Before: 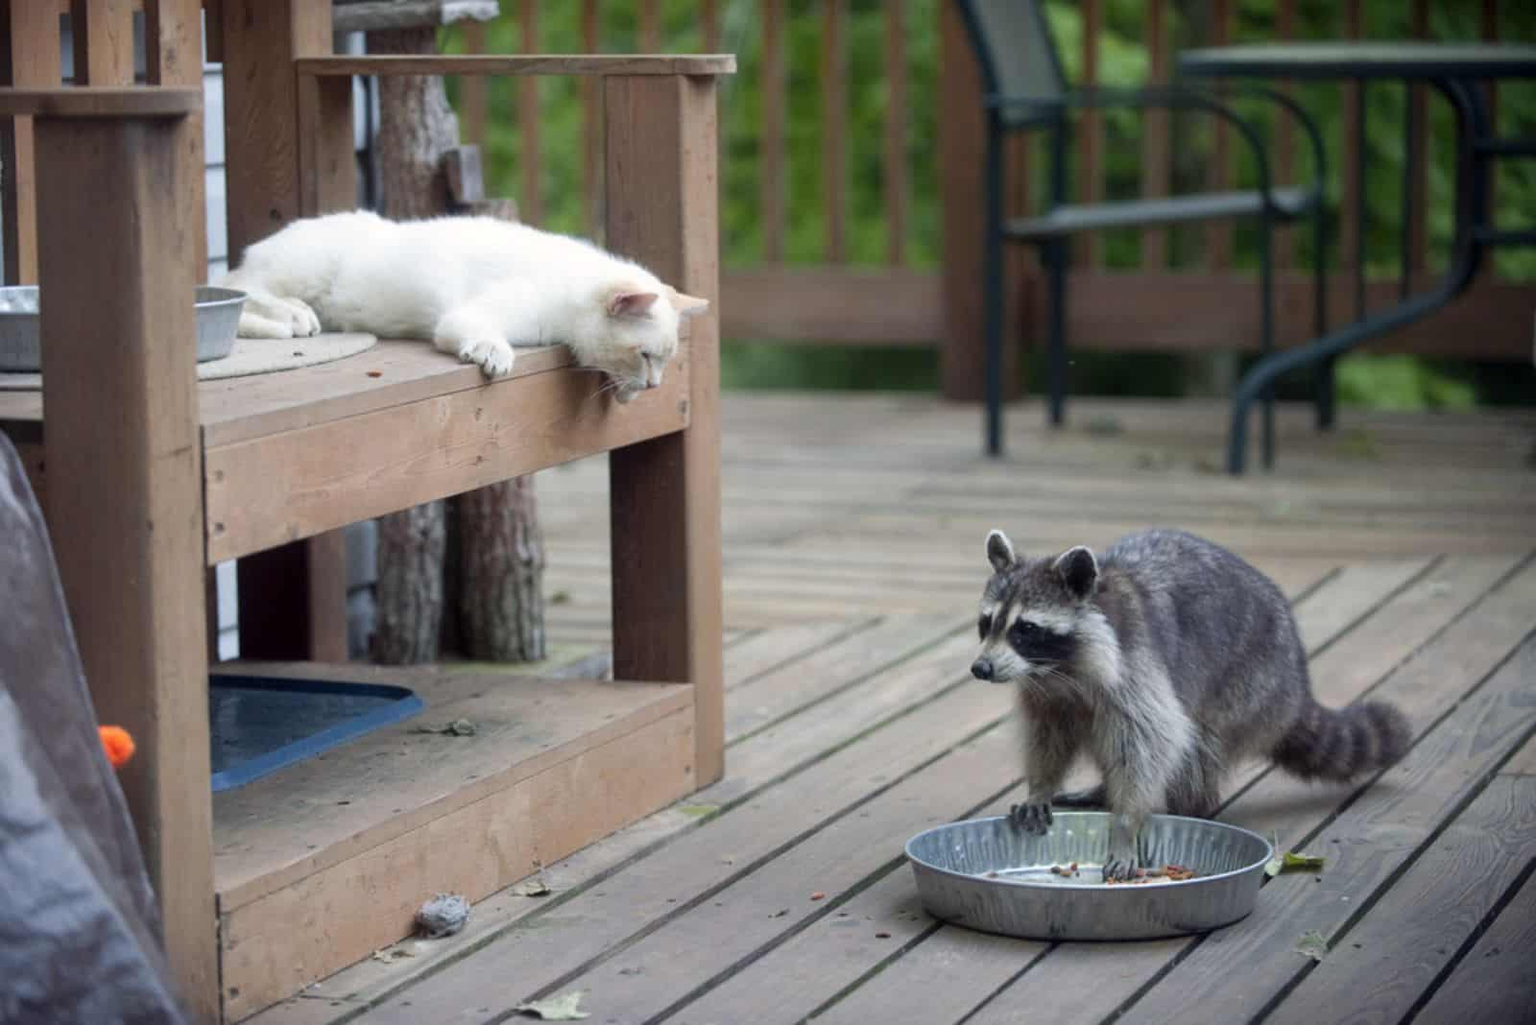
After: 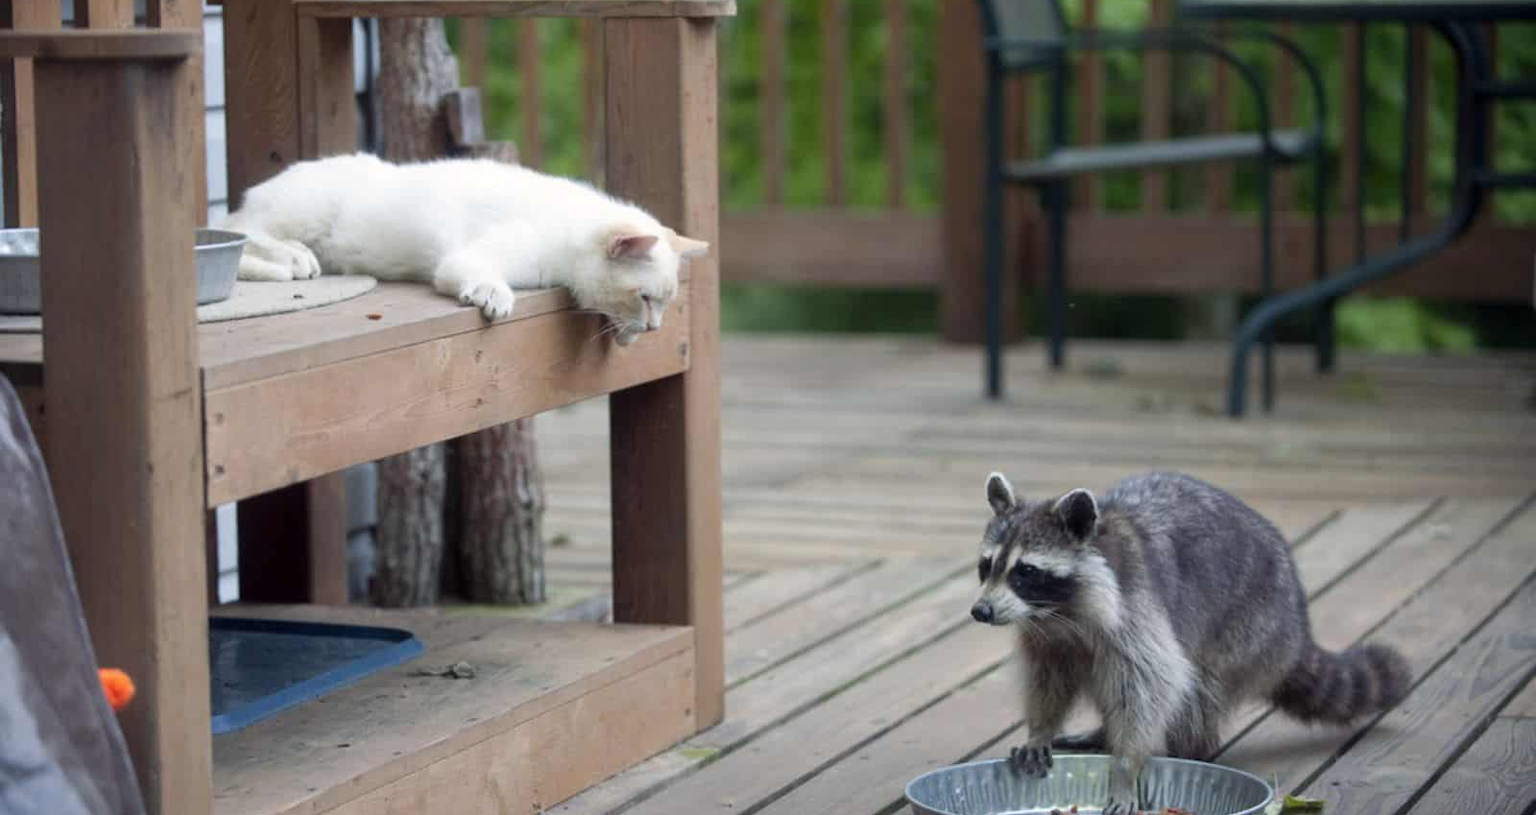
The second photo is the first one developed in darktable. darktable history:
crop and rotate: top 5.666%, bottom 14.828%
